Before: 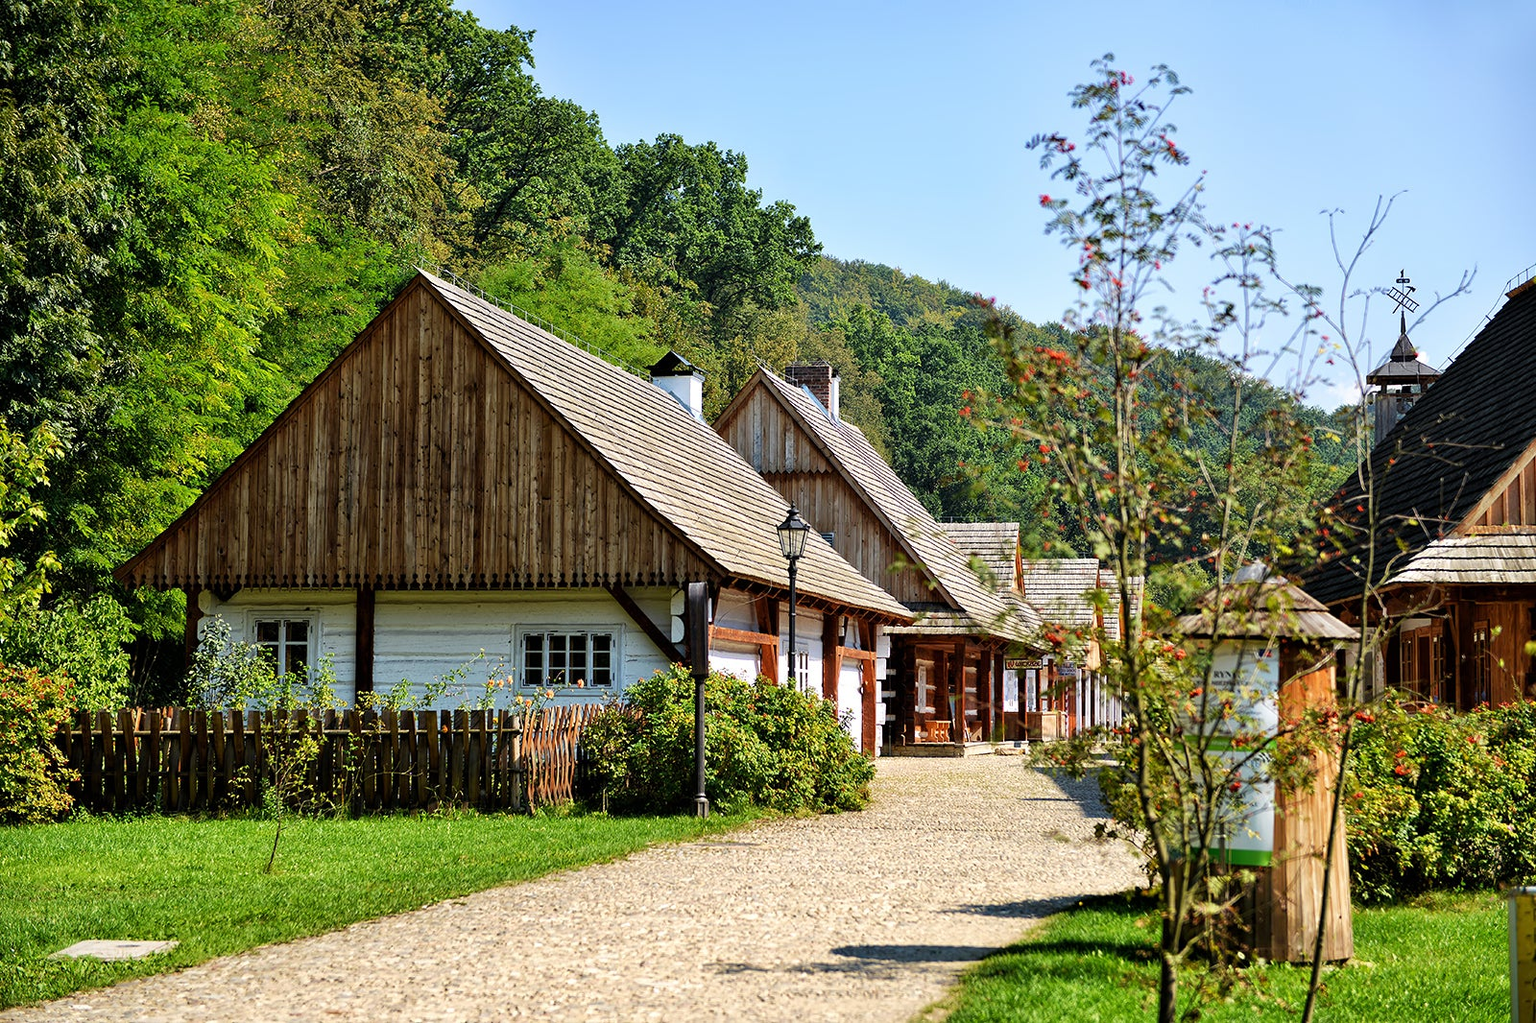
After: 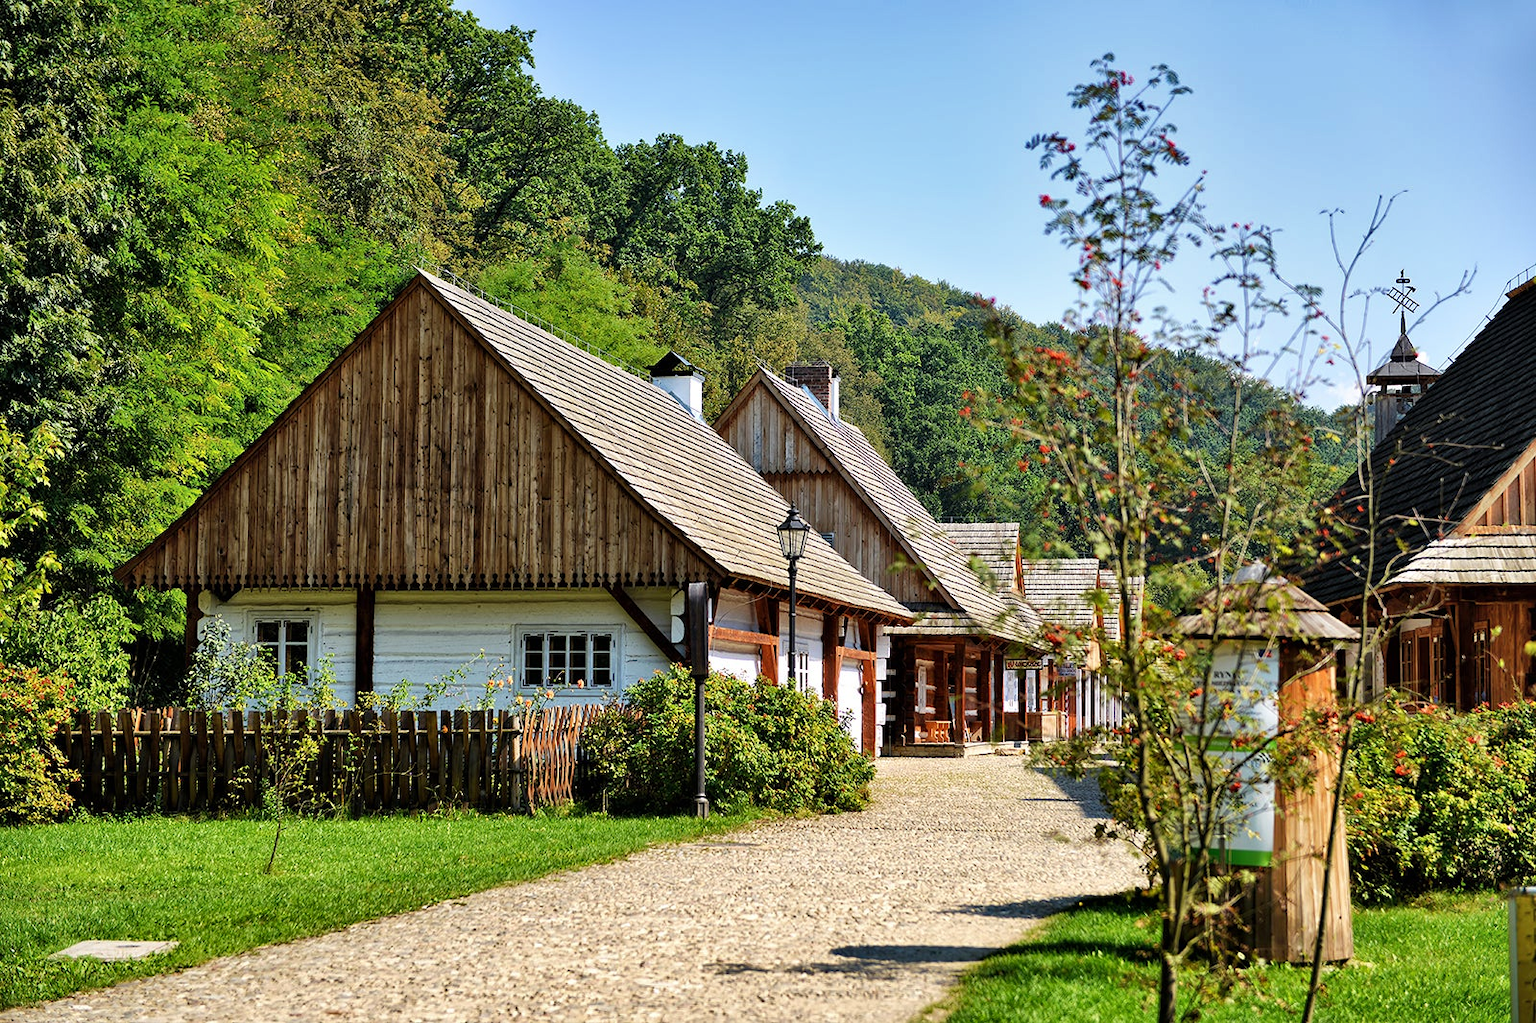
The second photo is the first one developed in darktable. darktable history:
shadows and highlights: shadows 60.68, soften with gaussian
